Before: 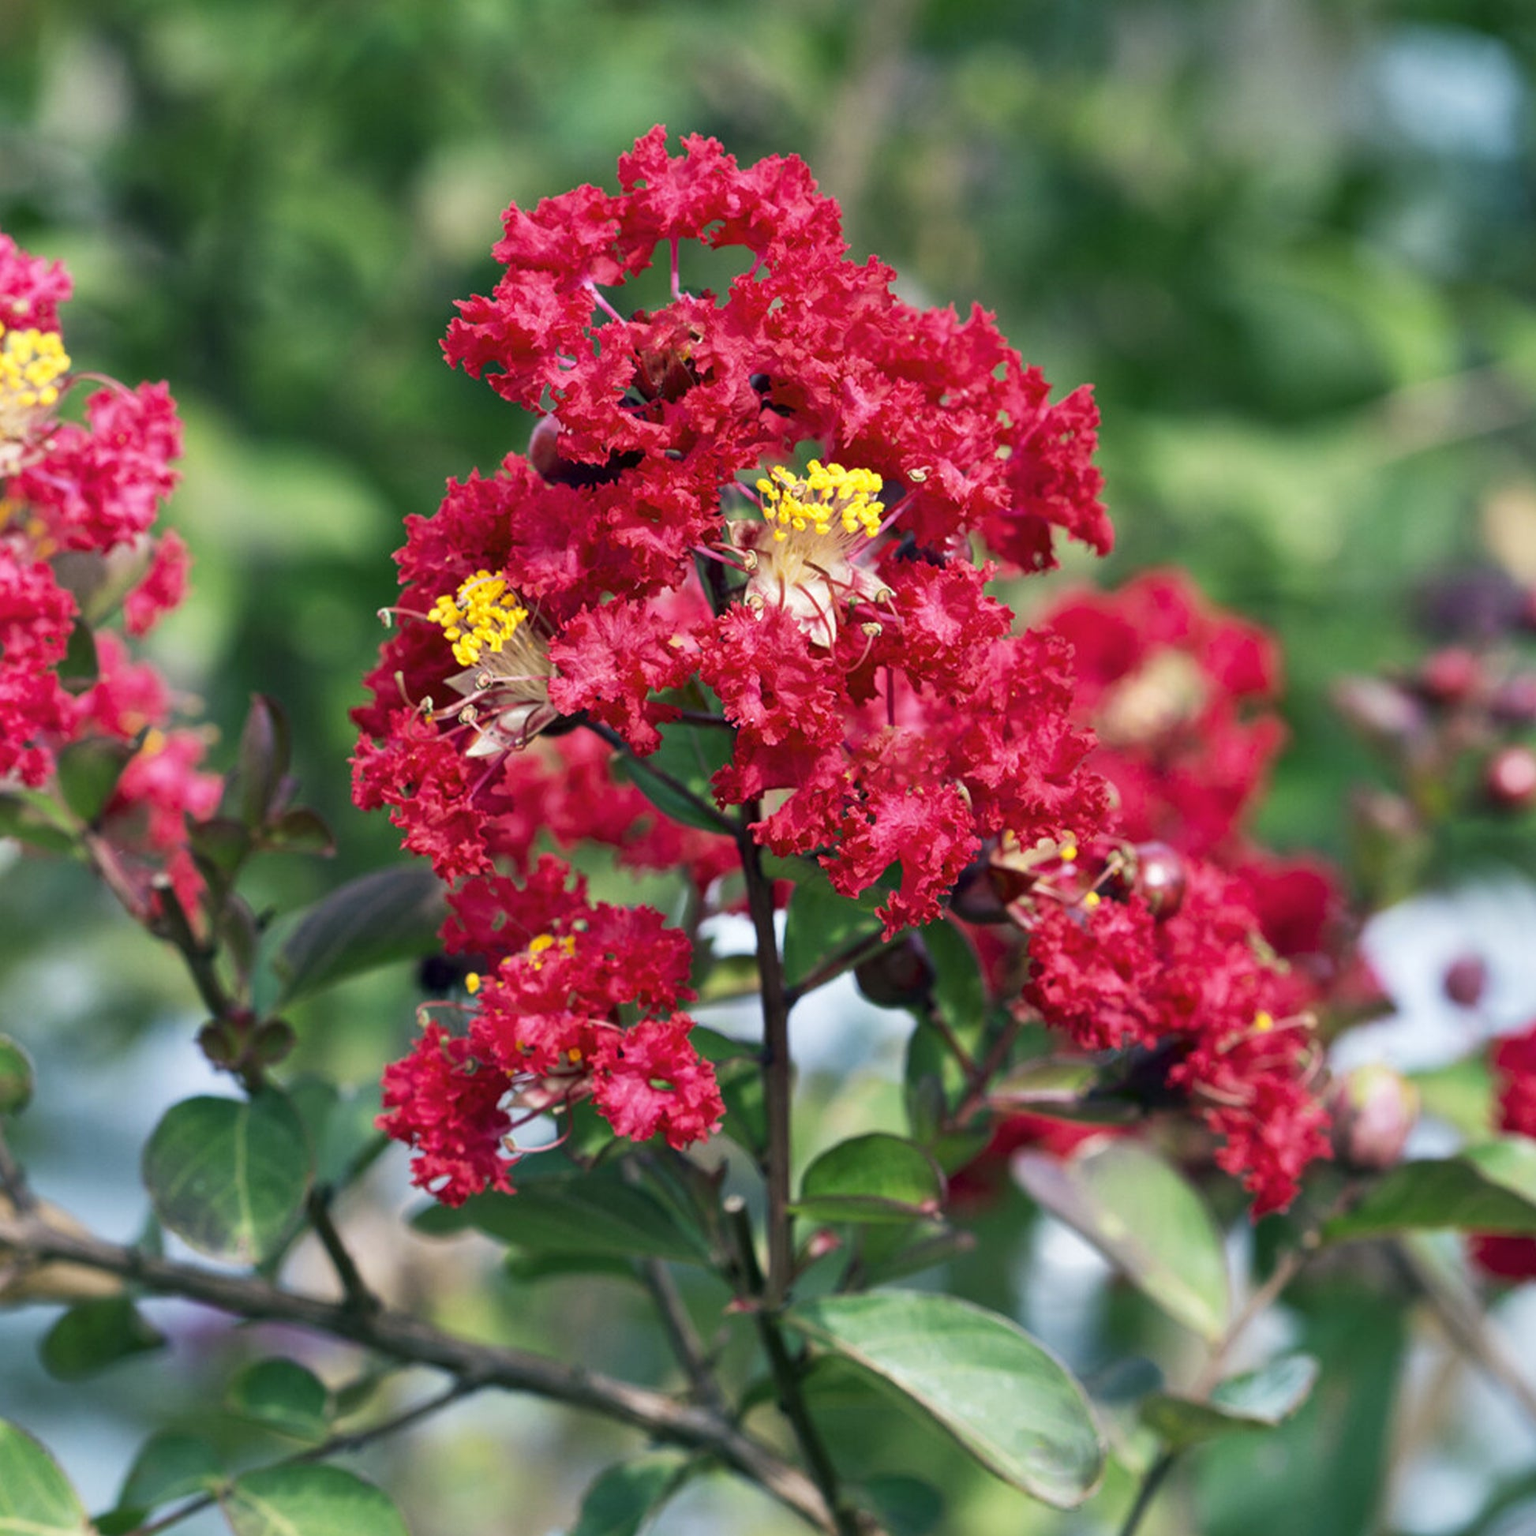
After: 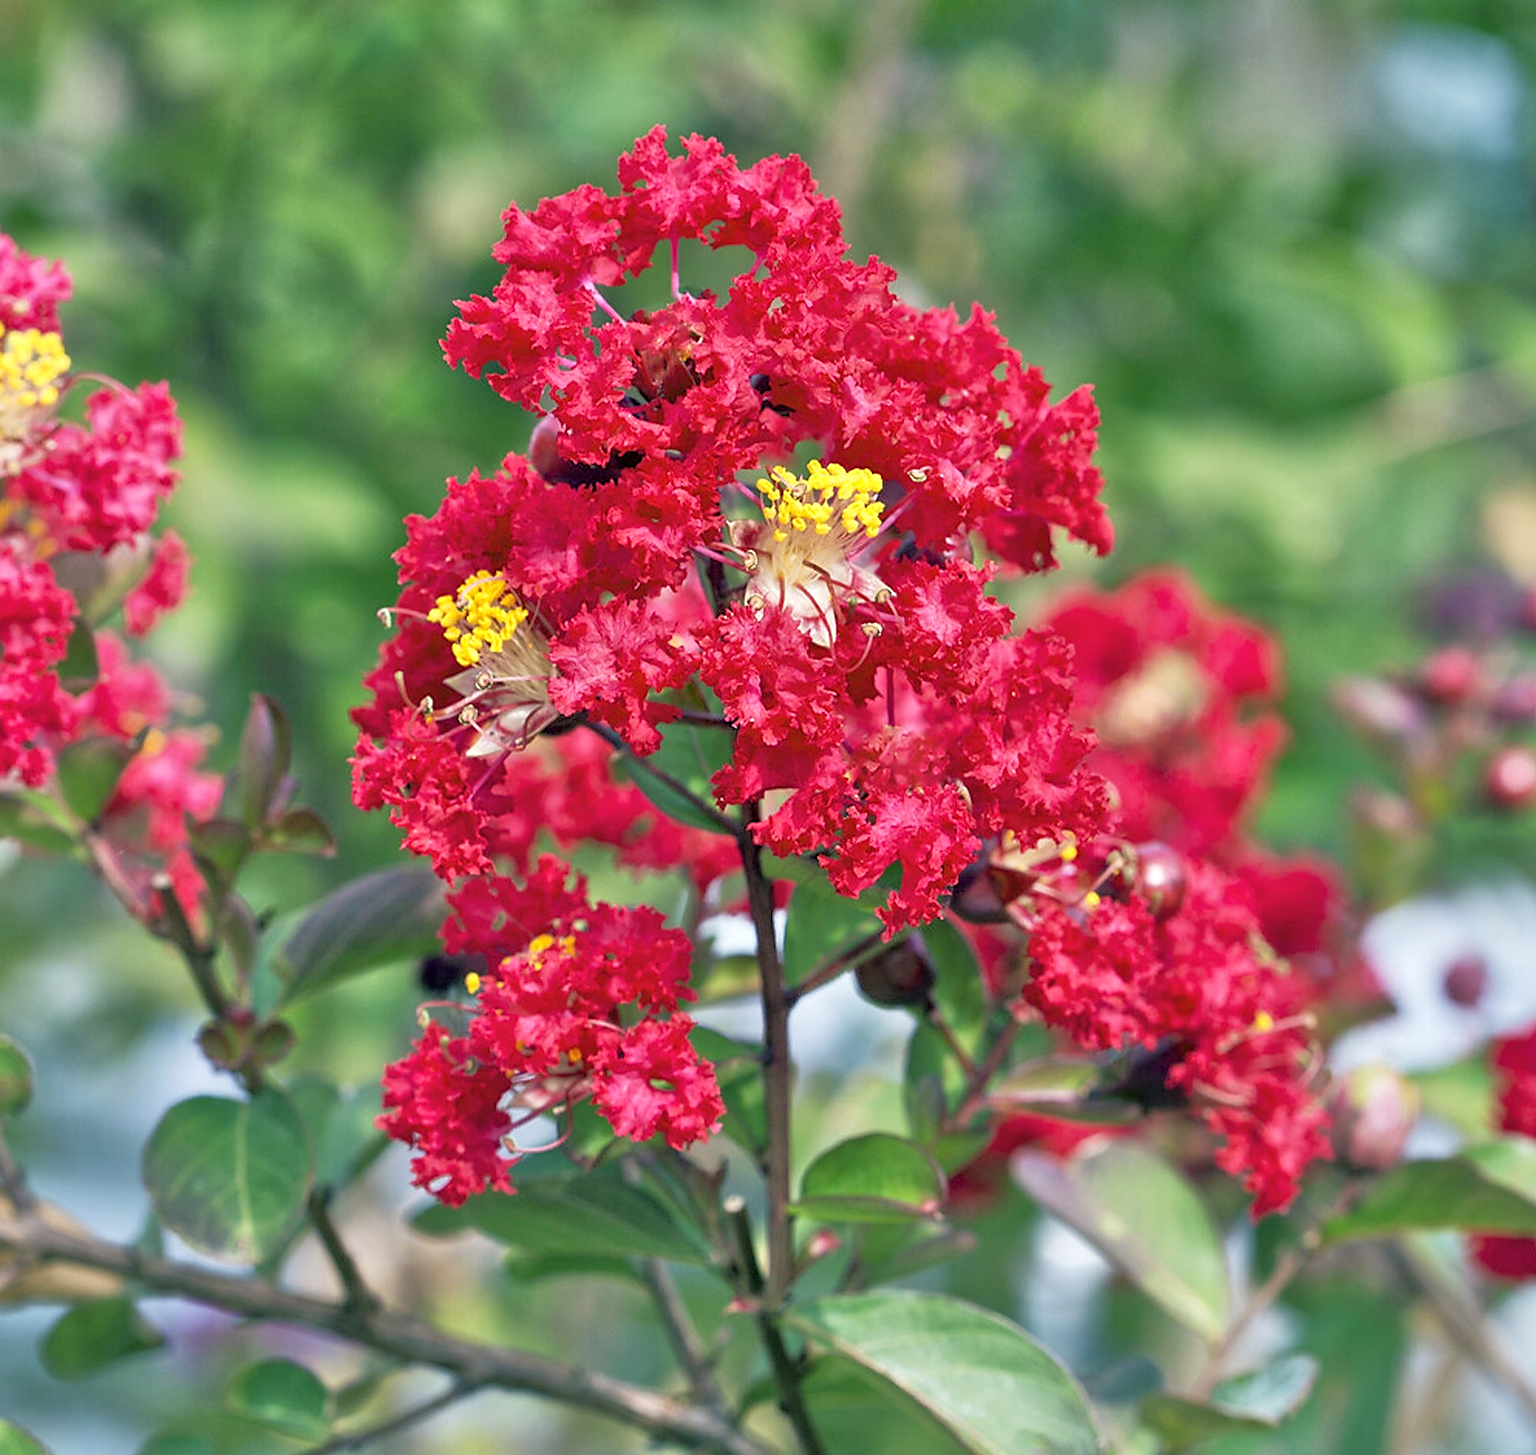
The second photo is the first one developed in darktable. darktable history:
crop and rotate: top 0.009%, bottom 5.193%
tone equalizer: -7 EV 0.164 EV, -6 EV 0.62 EV, -5 EV 1.18 EV, -4 EV 1.31 EV, -3 EV 1.18 EV, -2 EV 0.6 EV, -1 EV 0.168 EV
sharpen: radius 1.398, amount 1.251, threshold 0.815
